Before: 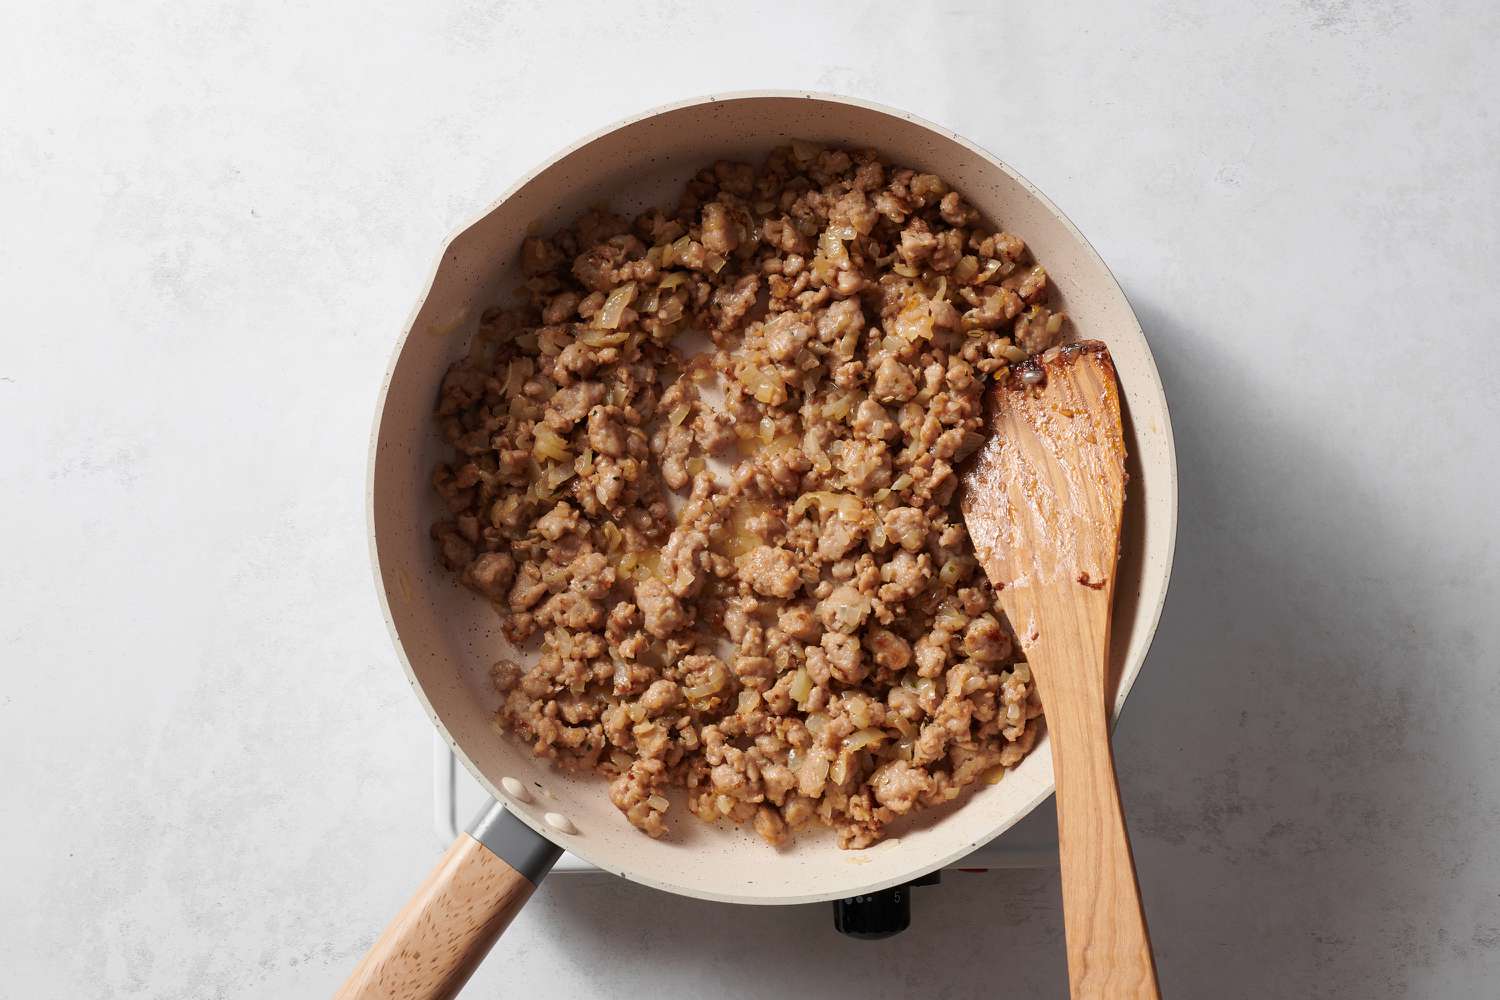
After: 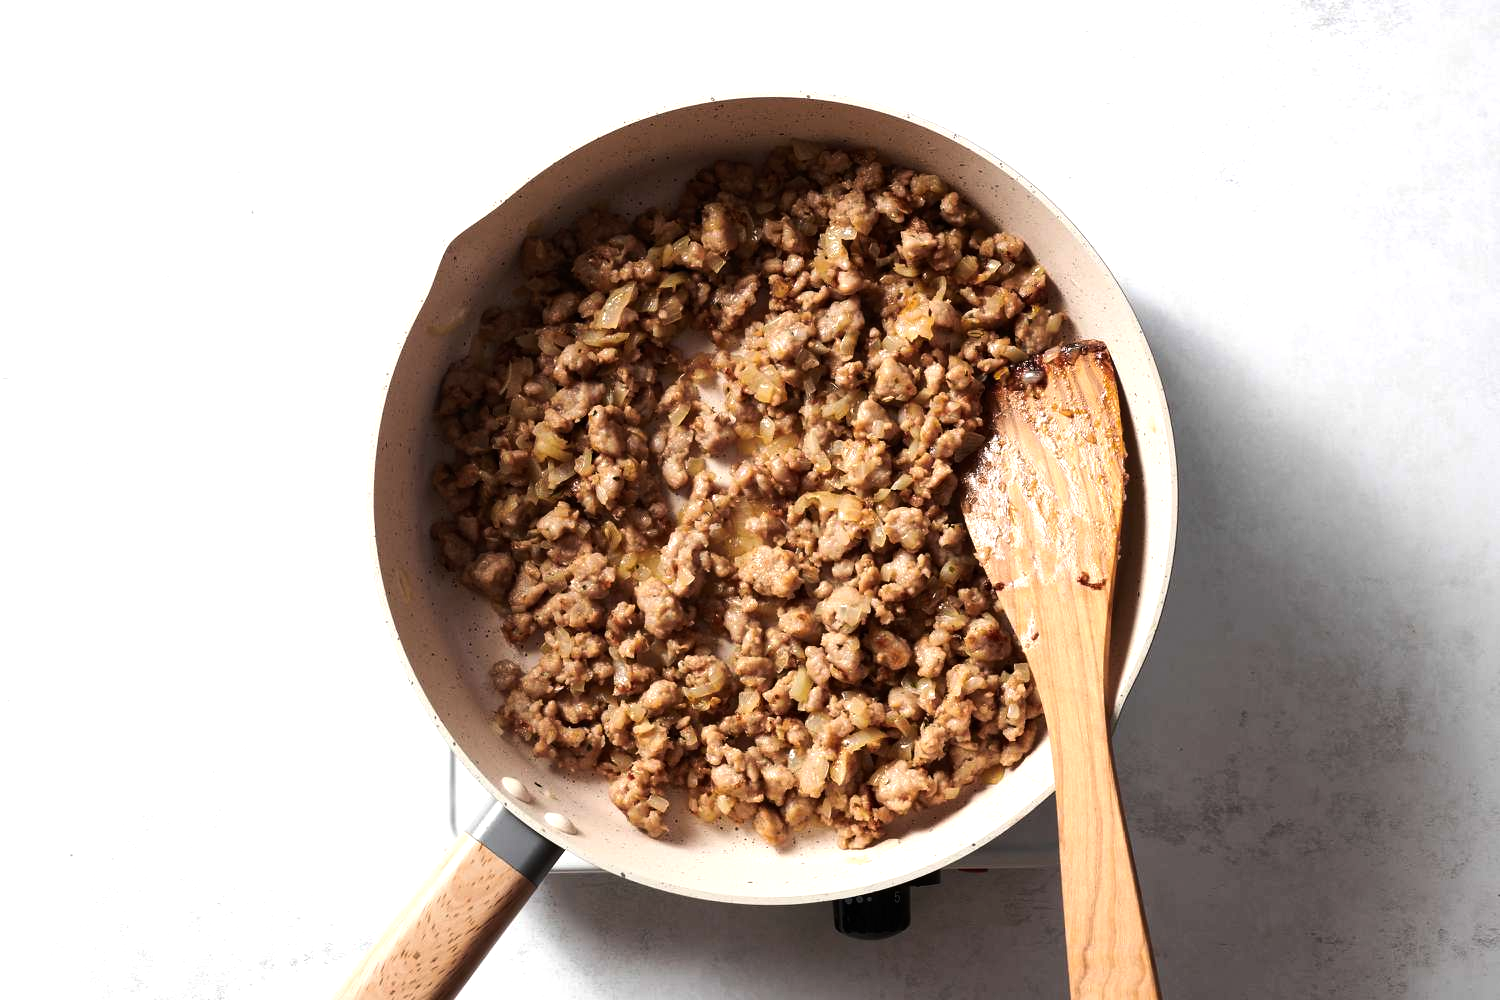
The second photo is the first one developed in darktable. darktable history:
color balance rgb: global vibrance 10%
tone equalizer: -8 EV -0.75 EV, -7 EV -0.7 EV, -6 EV -0.6 EV, -5 EV -0.4 EV, -3 EV 0.4 EV, -2 EV 0.6 EV, -1 EV 0.7 EV, +0 EV 0.75 EV, edges refinement/feathering 500, mask exposure compensation -1.57 EV, preserve details no
